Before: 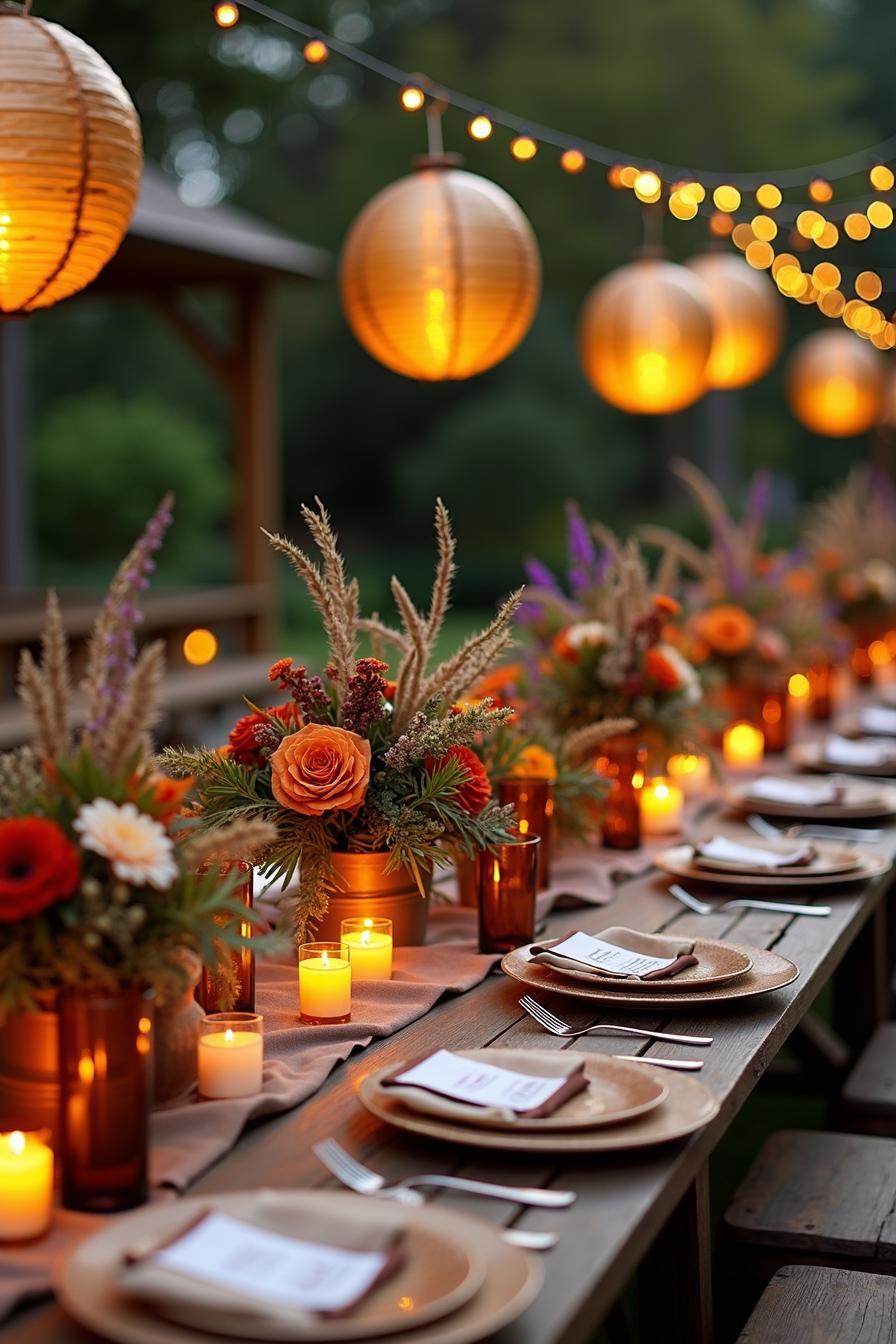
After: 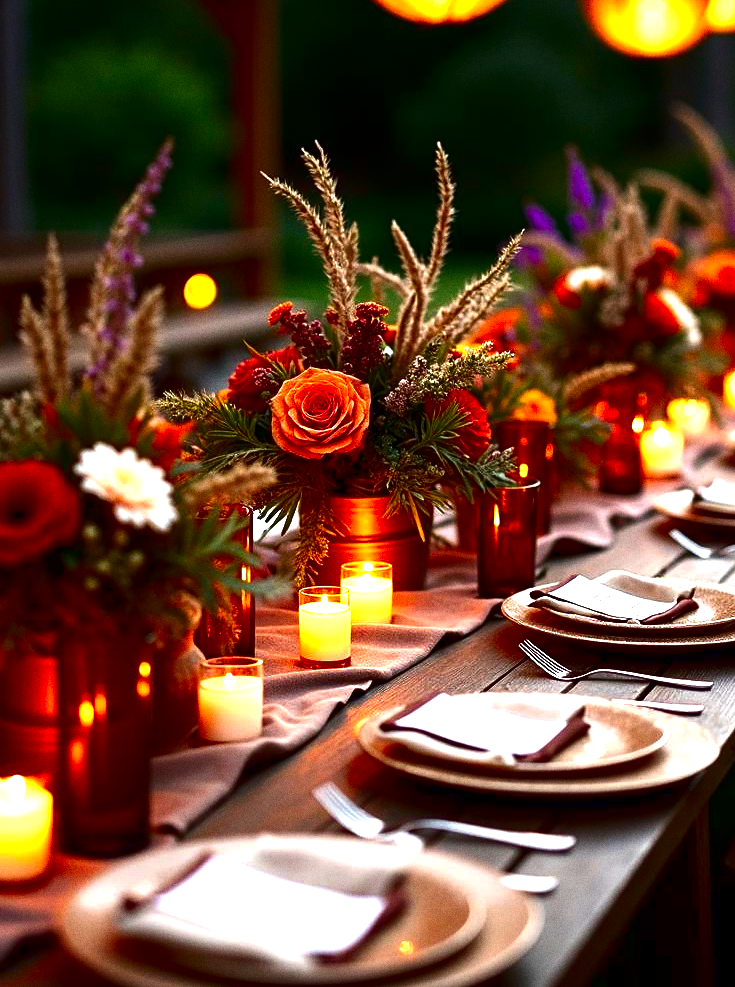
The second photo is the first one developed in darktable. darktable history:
crop: top 26.531%, right 17.959%
grain: on, module defaults
contrast brightness saturation: contrast 0.09, brightness -0.59, saturation 0.17
exposure: black level correction 0, exposure 1.388 EV, compensate exposure bias true, compensate highlight preservation false
